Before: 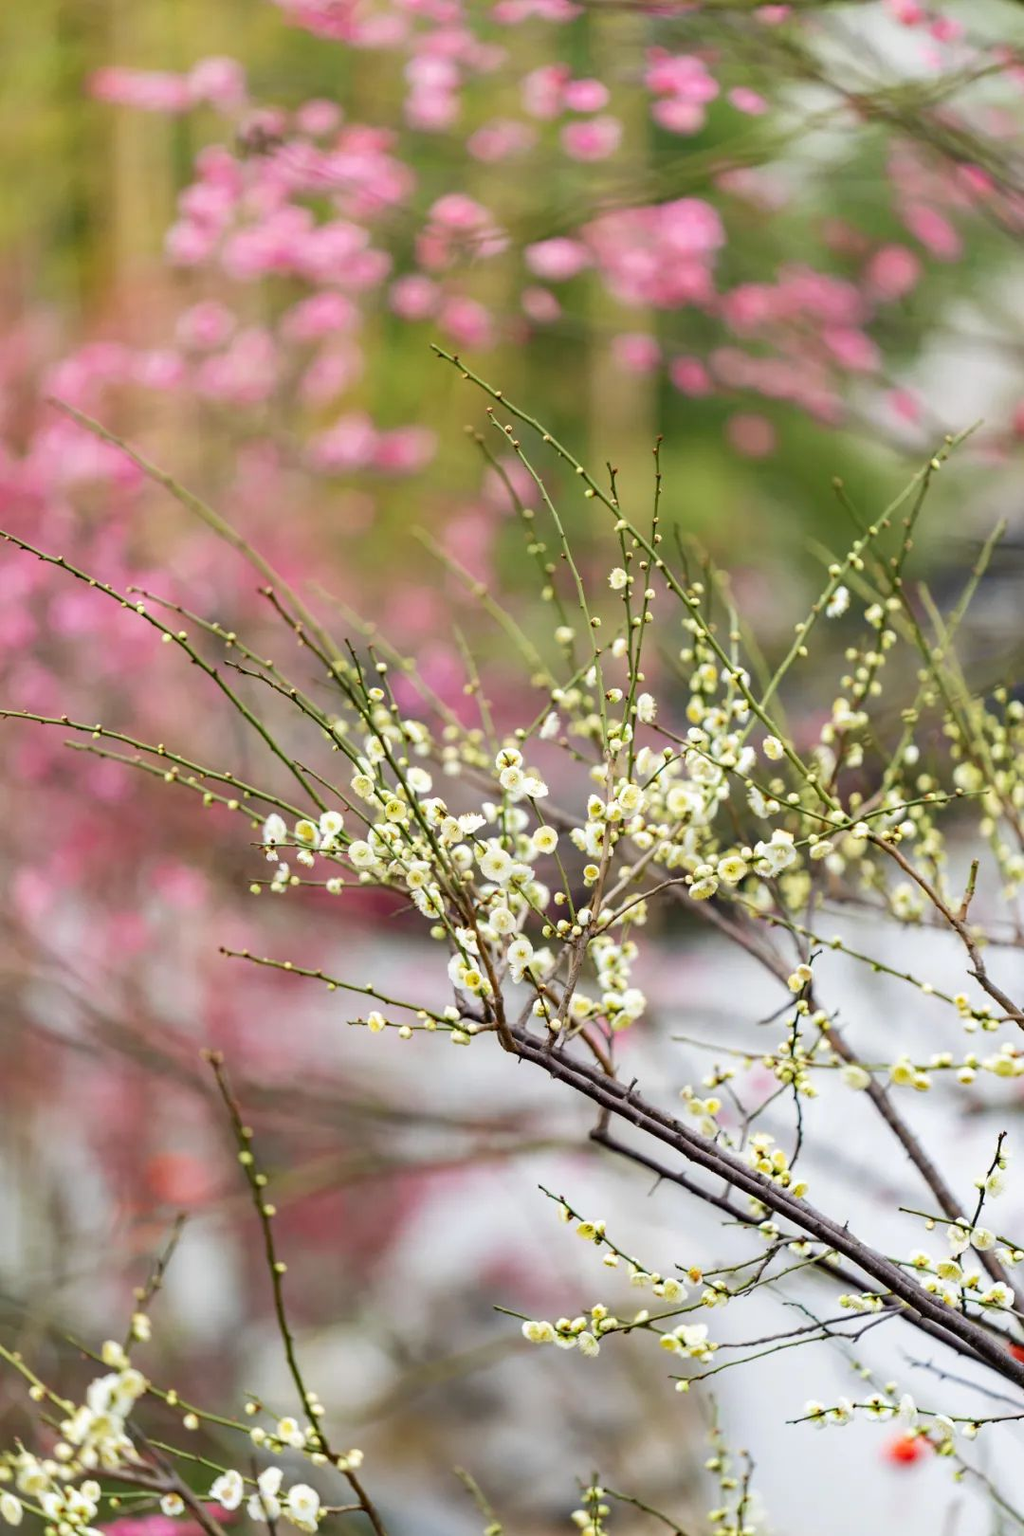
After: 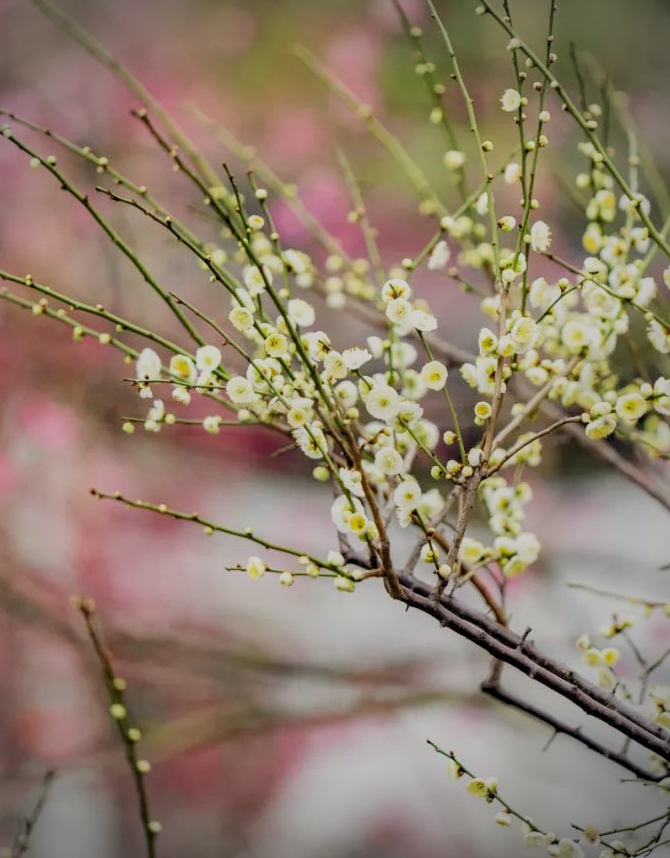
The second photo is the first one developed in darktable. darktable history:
shadows and highlights: shadows 40.16, highlights -59.86
color correction: highlights b* 3.02
vignetting: fall-off radius 32.53%
crop: left 13.147%, top 31.504%, right 24.772%, bottom 15.492%
filmic rgb: black relative exposure -7.65 EV, white relative exposure 4.56 EV, hardness 3.61
local contrast: on, module defaults
